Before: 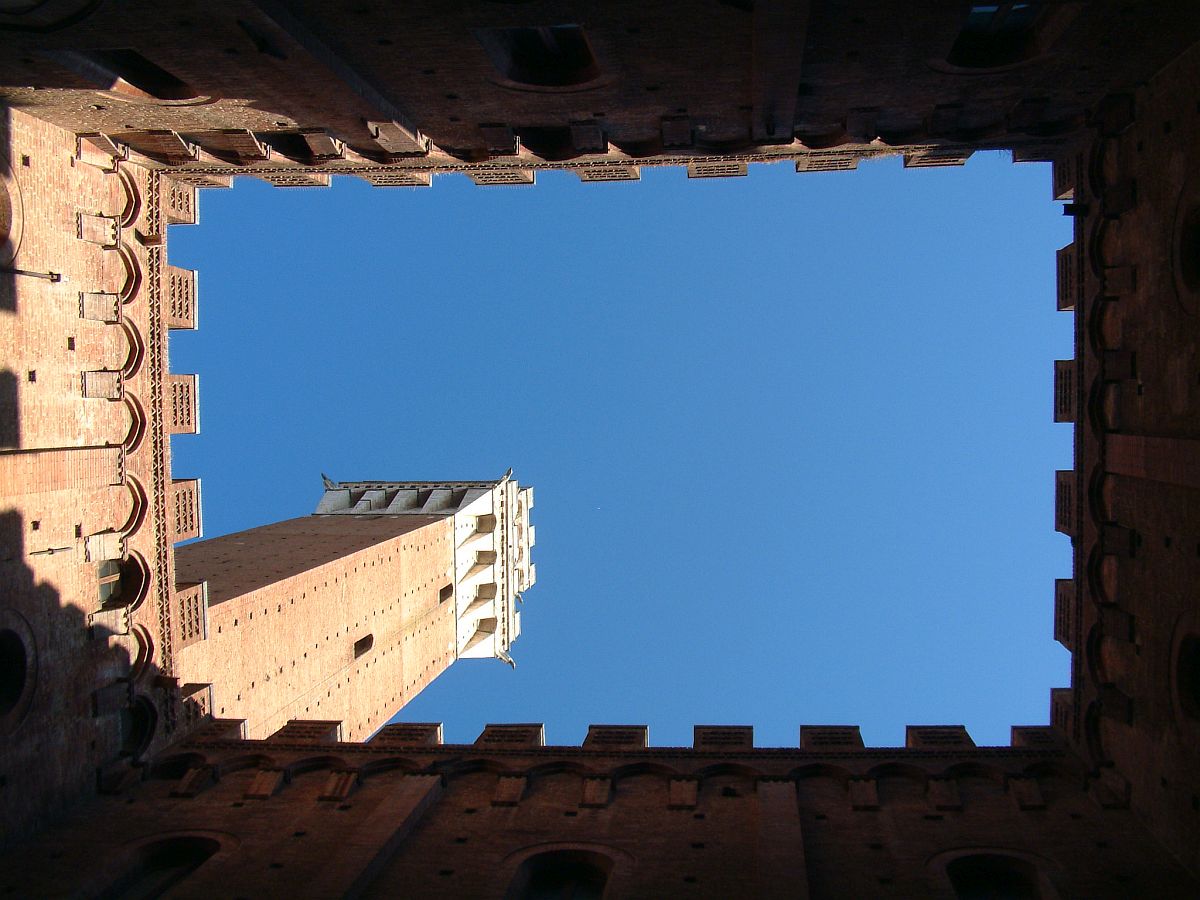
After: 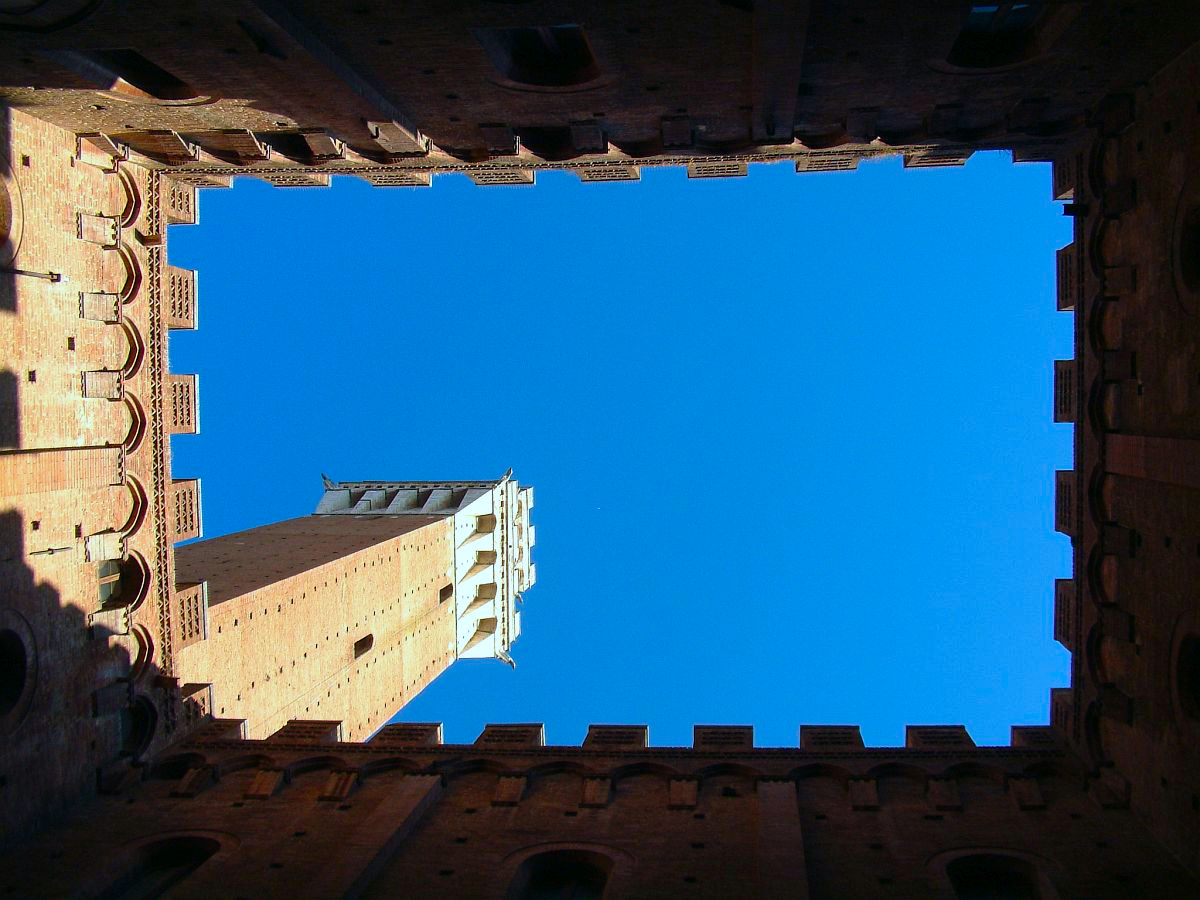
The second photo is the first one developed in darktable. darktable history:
white balance: red 0.925, blue 1.046
color balance rgb: perceptual saturation grading › global saturation 30%, global vibrance 20%
